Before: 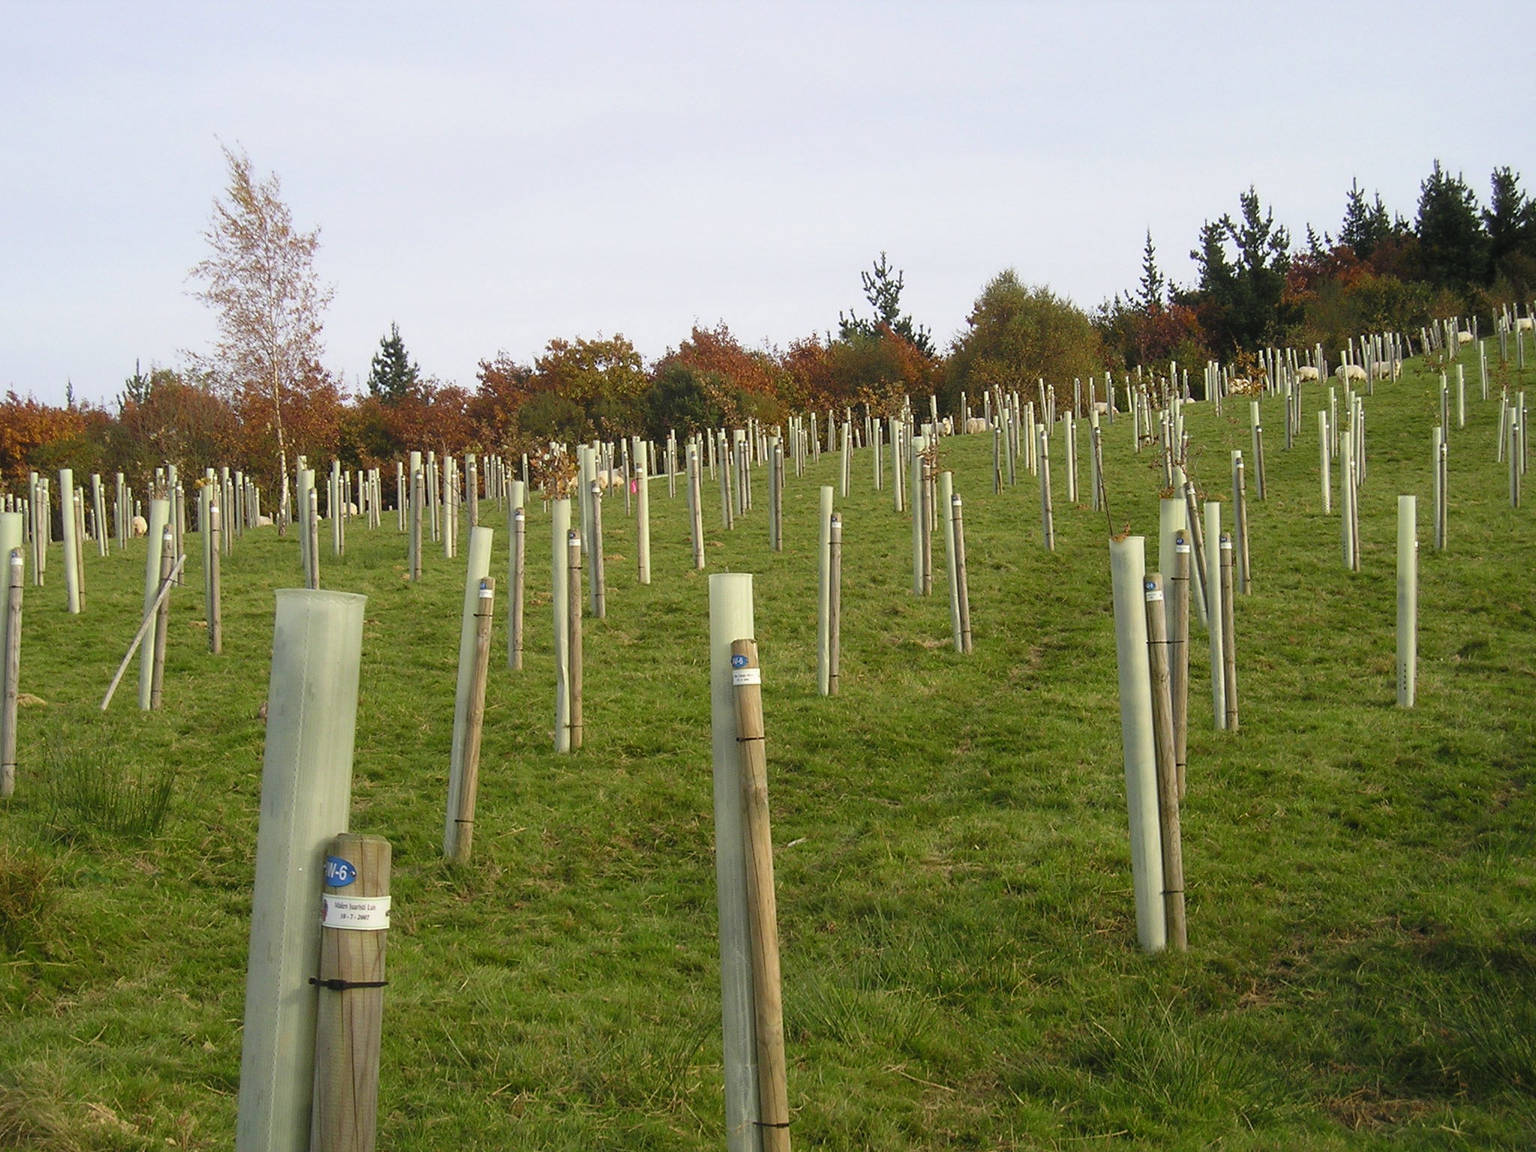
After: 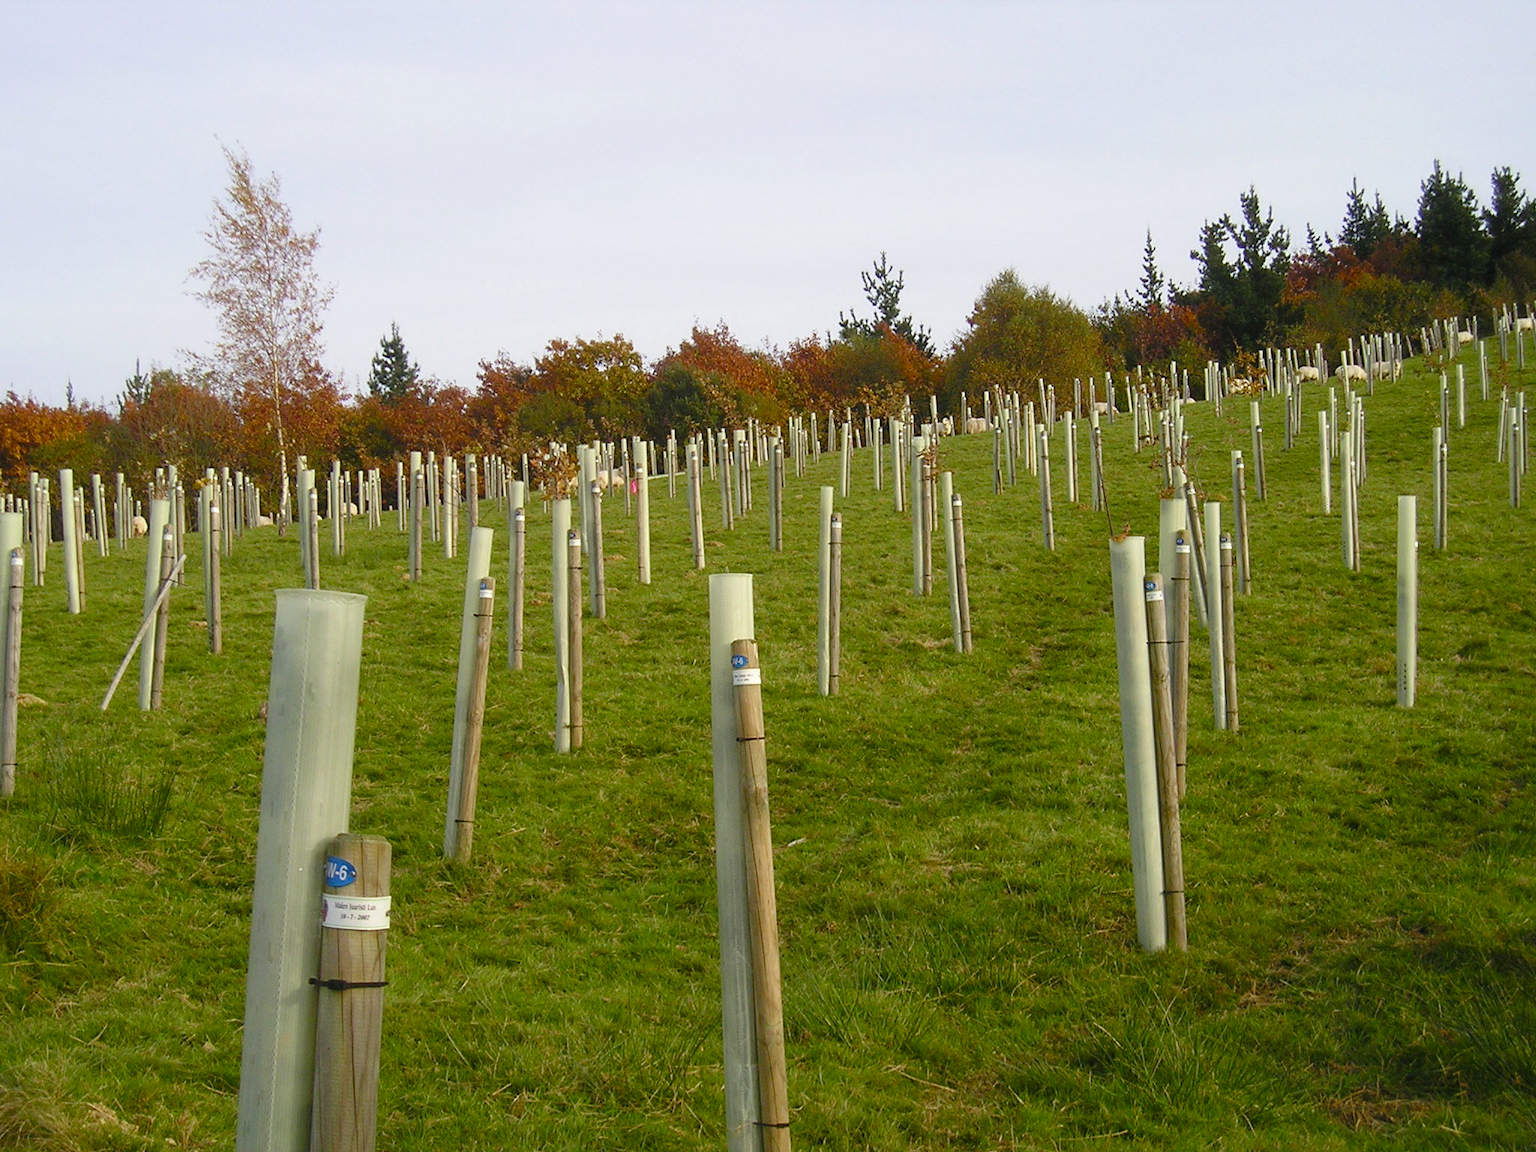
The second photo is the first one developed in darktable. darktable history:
color balance rgb: perceptual saturation grading › global saturation 20%, perceptual saturation grading › highlights -25%, perceptual saturation grading › shadows 25%
white balance: red 1, blue 1
